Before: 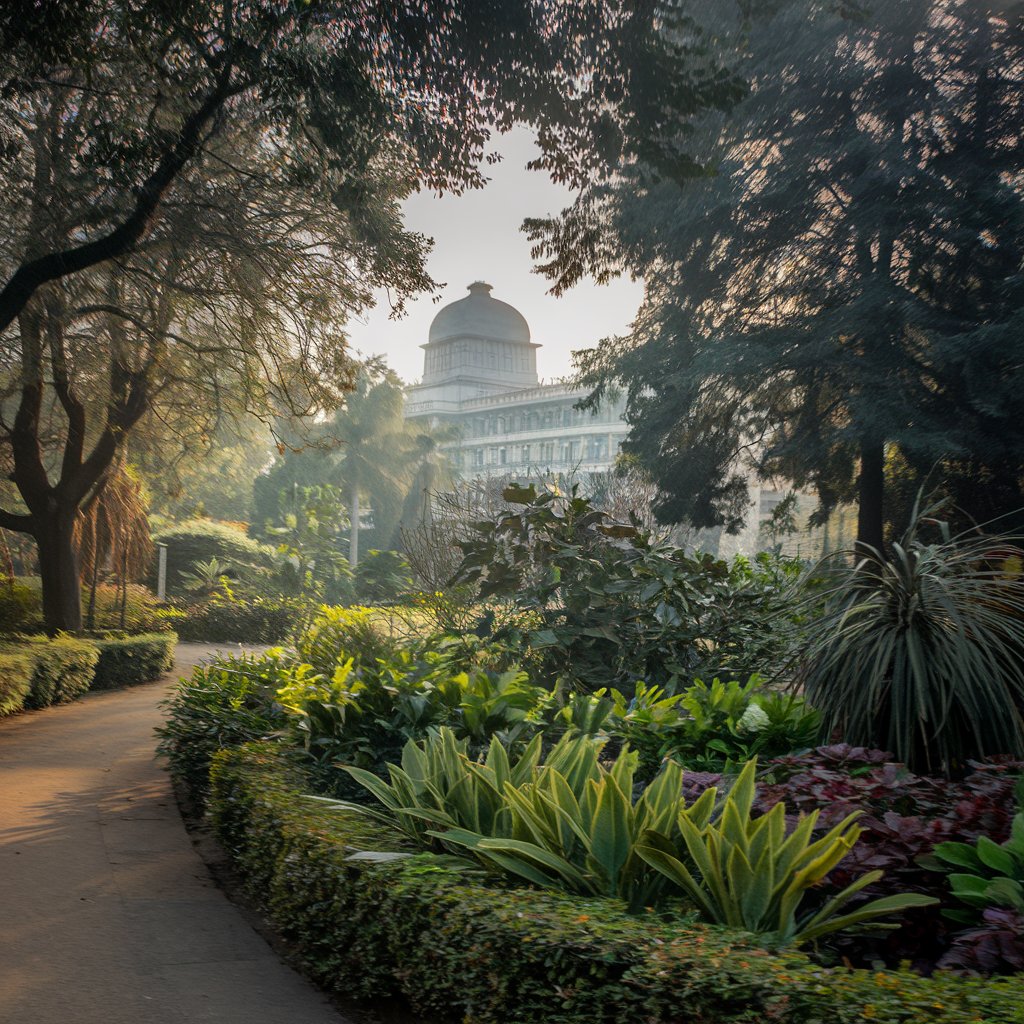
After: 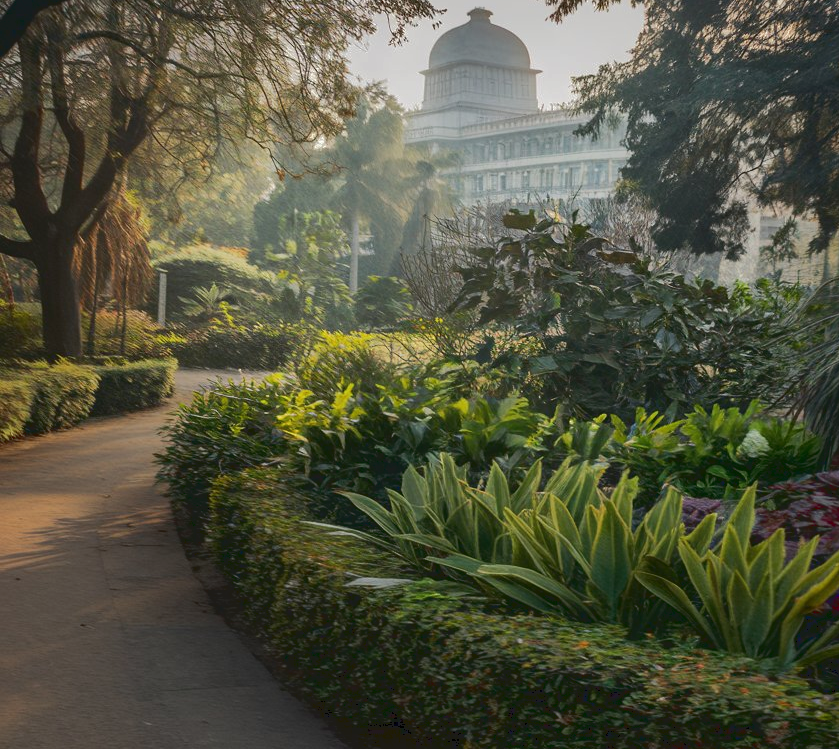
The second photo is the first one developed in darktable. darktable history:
crop: top 26.83%, right 18.022%
tone curve: curves: ch0 [(0, 0) (0.003, 0.096) (0.011, 0.096) (0.025, 0.098) (0.044, 0.099) (0.069, 0.106) (0.1, 0.128) (0.136, 0.153) (0.177, 0.186) (0.224, 0.218) (0.277, 0.265) (0.335, 0.316) (0.399, 0.374) (0.468, 0.445) (0.543, 0.526) (0.623, 0.605) (0.709, 0.681) (0.801, 0.758) (0.898, 0.819) (1, 1)], color space Lab, linked channels, preserve colors none
